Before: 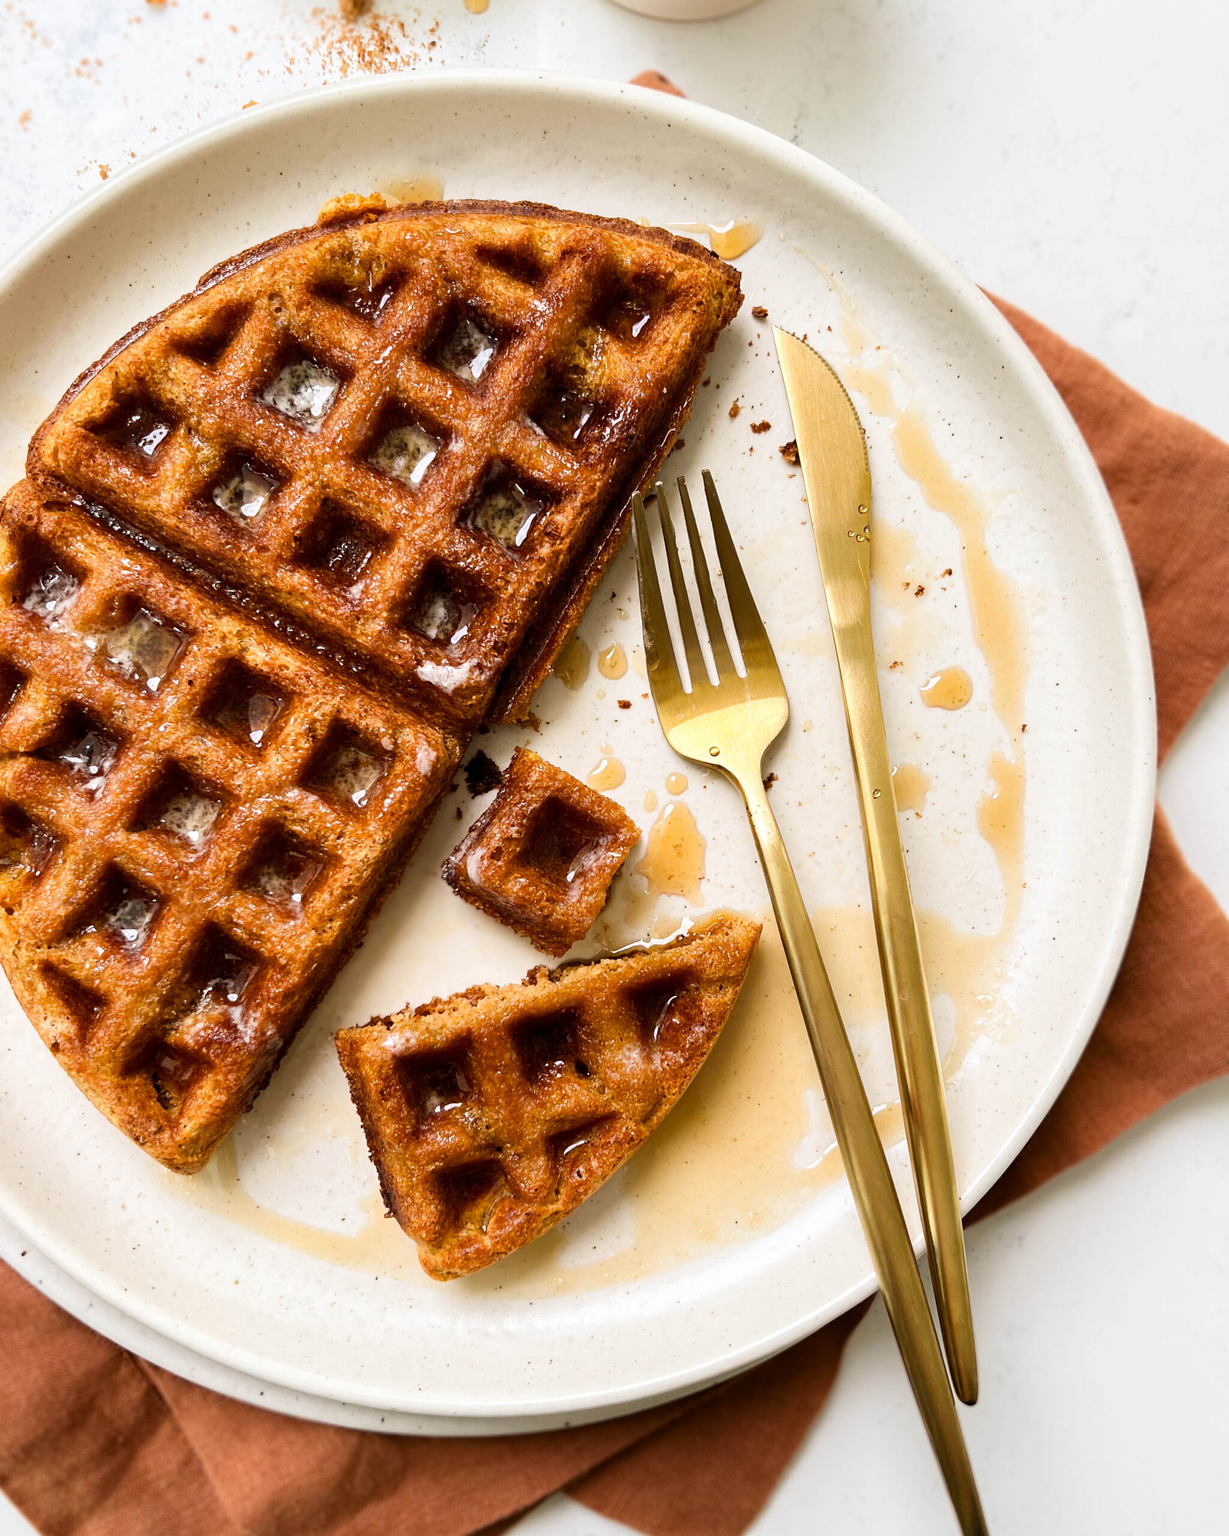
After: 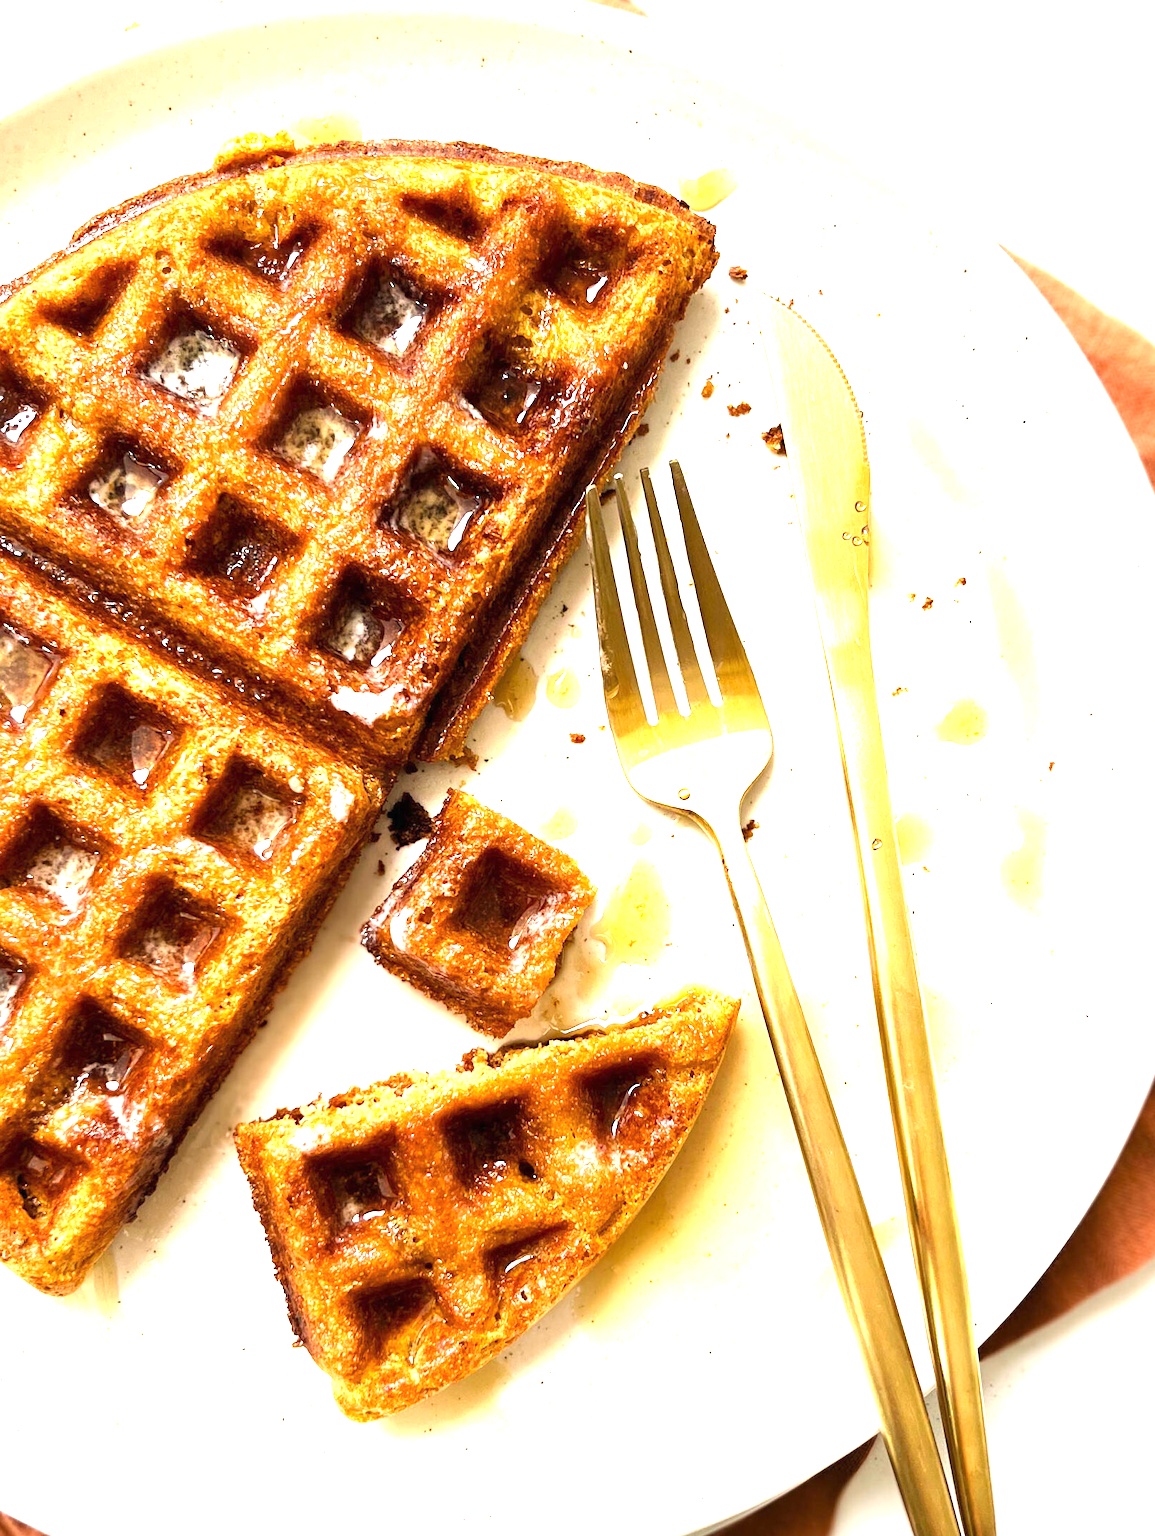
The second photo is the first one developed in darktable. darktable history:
crop: left 11.225%, top 5.381%, right 9.565%, bottom 10.314%
exposure: black level correction 0, exposure 1.55 EV, compensate exposure bias true, compensate highlight preservation false
